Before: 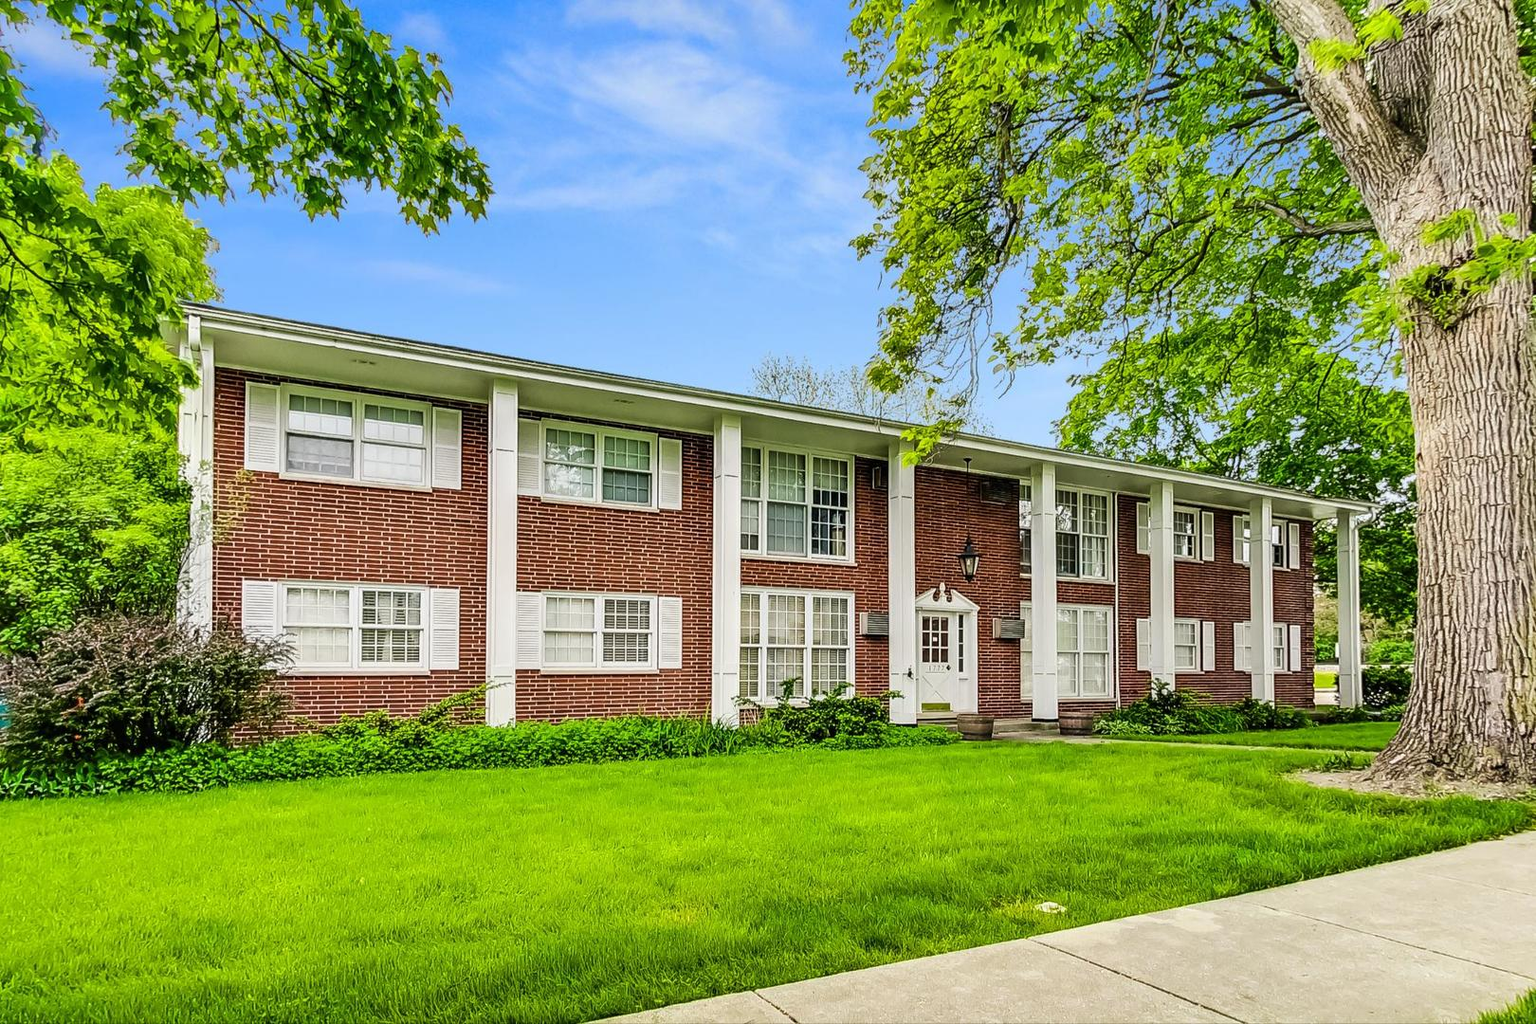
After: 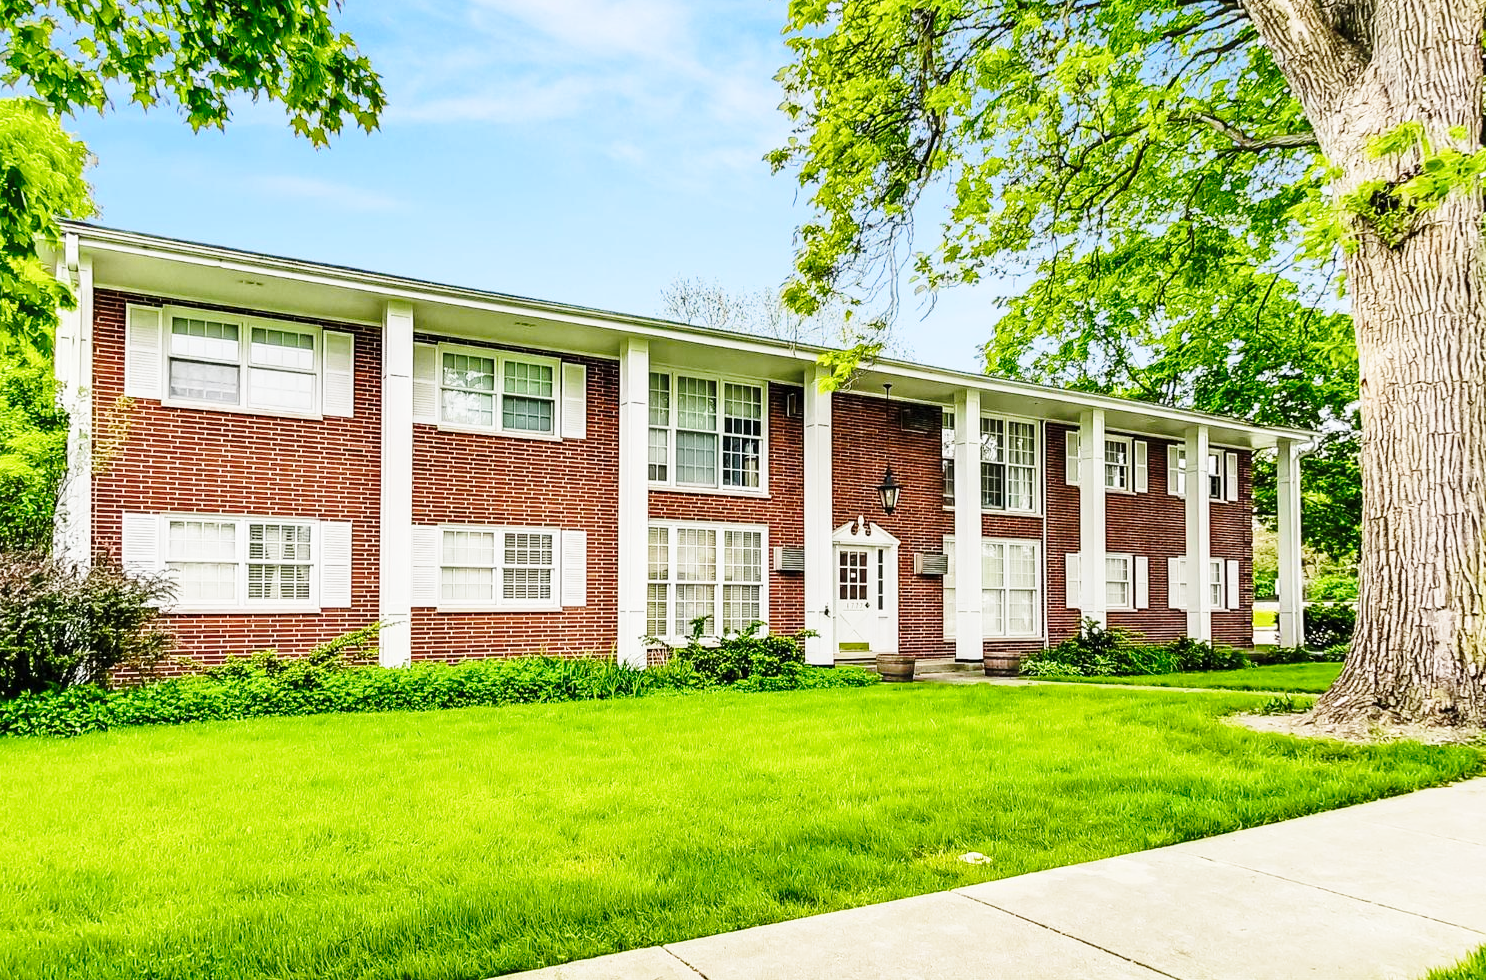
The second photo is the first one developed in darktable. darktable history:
crop and rotate: left 8.262%, top 9.226%
base curve: curves: ch0 [(0, 0) (0.028, 0.03) (0.121, 0.232) (0.46, 0.748) (0.859, 0.968) (1, 1)], preserve colors none
